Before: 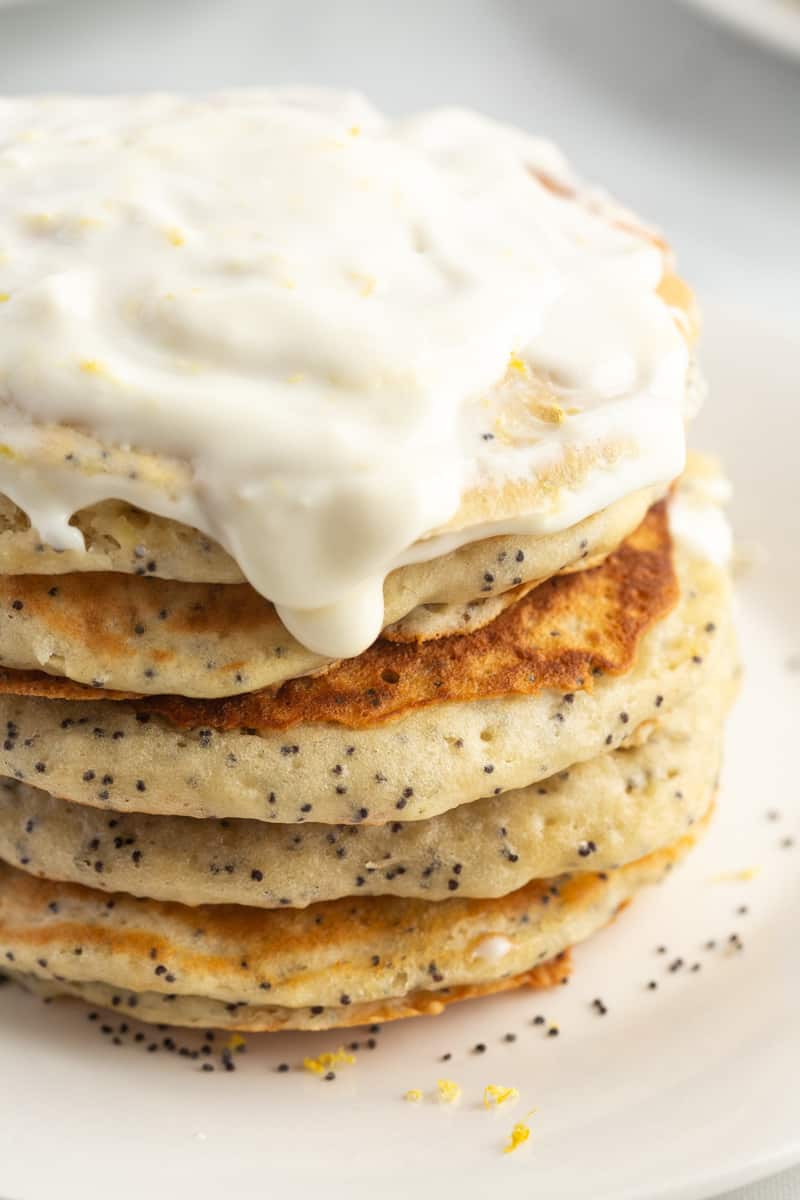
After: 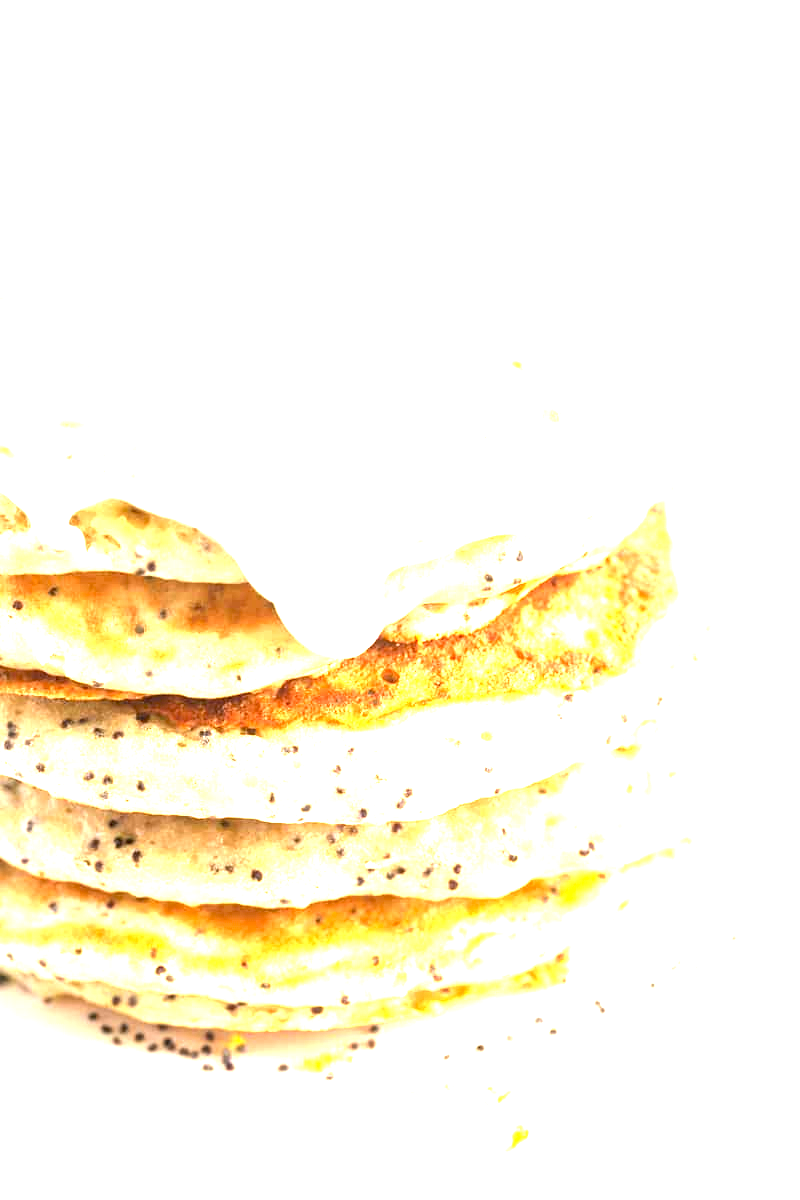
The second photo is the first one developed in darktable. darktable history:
exposure: exposure 2.924 EV, compensate exposure bias true, compensate highlight preservation false
